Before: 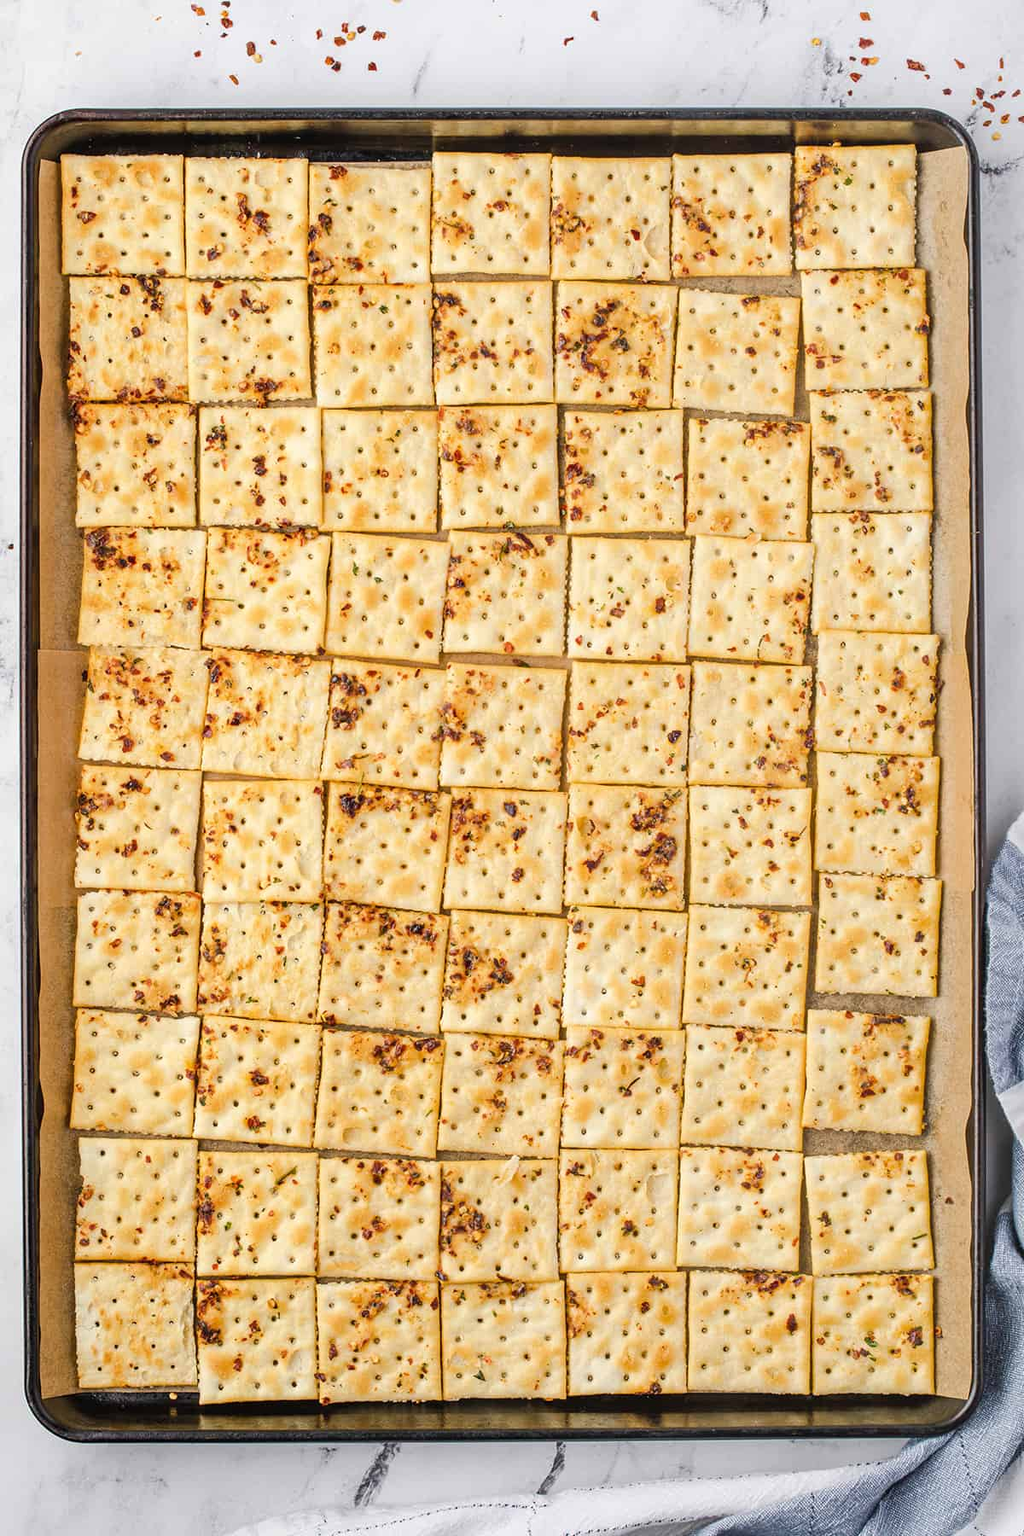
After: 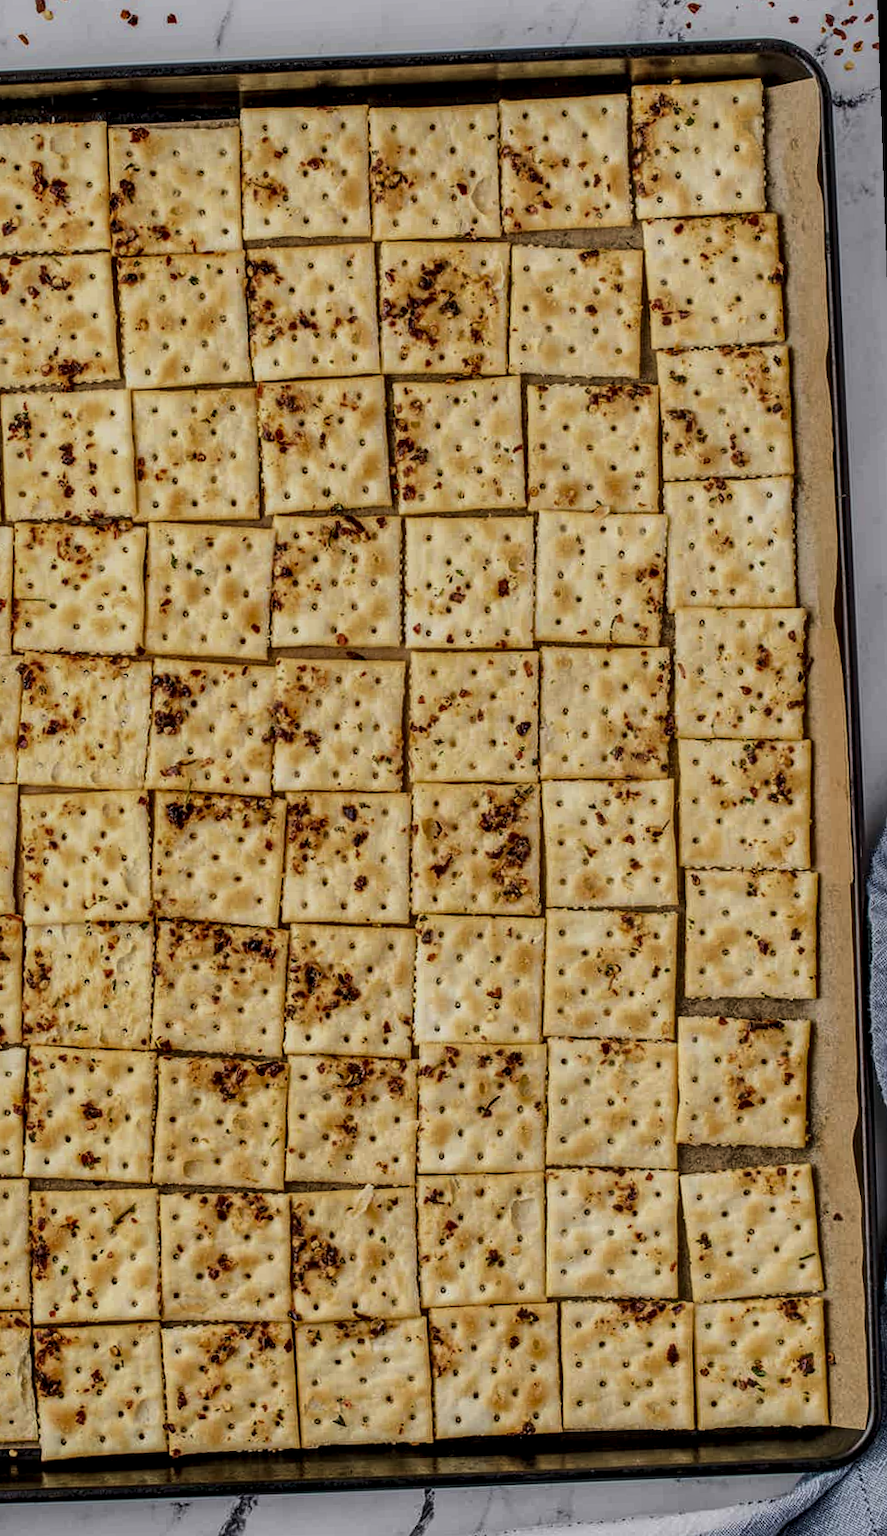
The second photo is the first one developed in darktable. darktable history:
crop: left 17.582%, bottom 0.031%
exposure: black level correction -0.016, exposure -1.018 EV, compensate highlight preservation false
local contrast: highlights 19%, detail 186%
rotate and perspective: rotation -2.12°, lens shift (vertical) 0.009, lens shift (horizontal) -0.008, automatic cropping original format, crop left 0.036, crop right 0.964, crop top 0.05, crop bottom 0.959
velvia: on, module defaults
shadows and highlights: on, module defaults
color balance rgb: shadows lift › luminance -10%, highlights gain › luminance 10%, saturation formula JzAzBz (2021)
